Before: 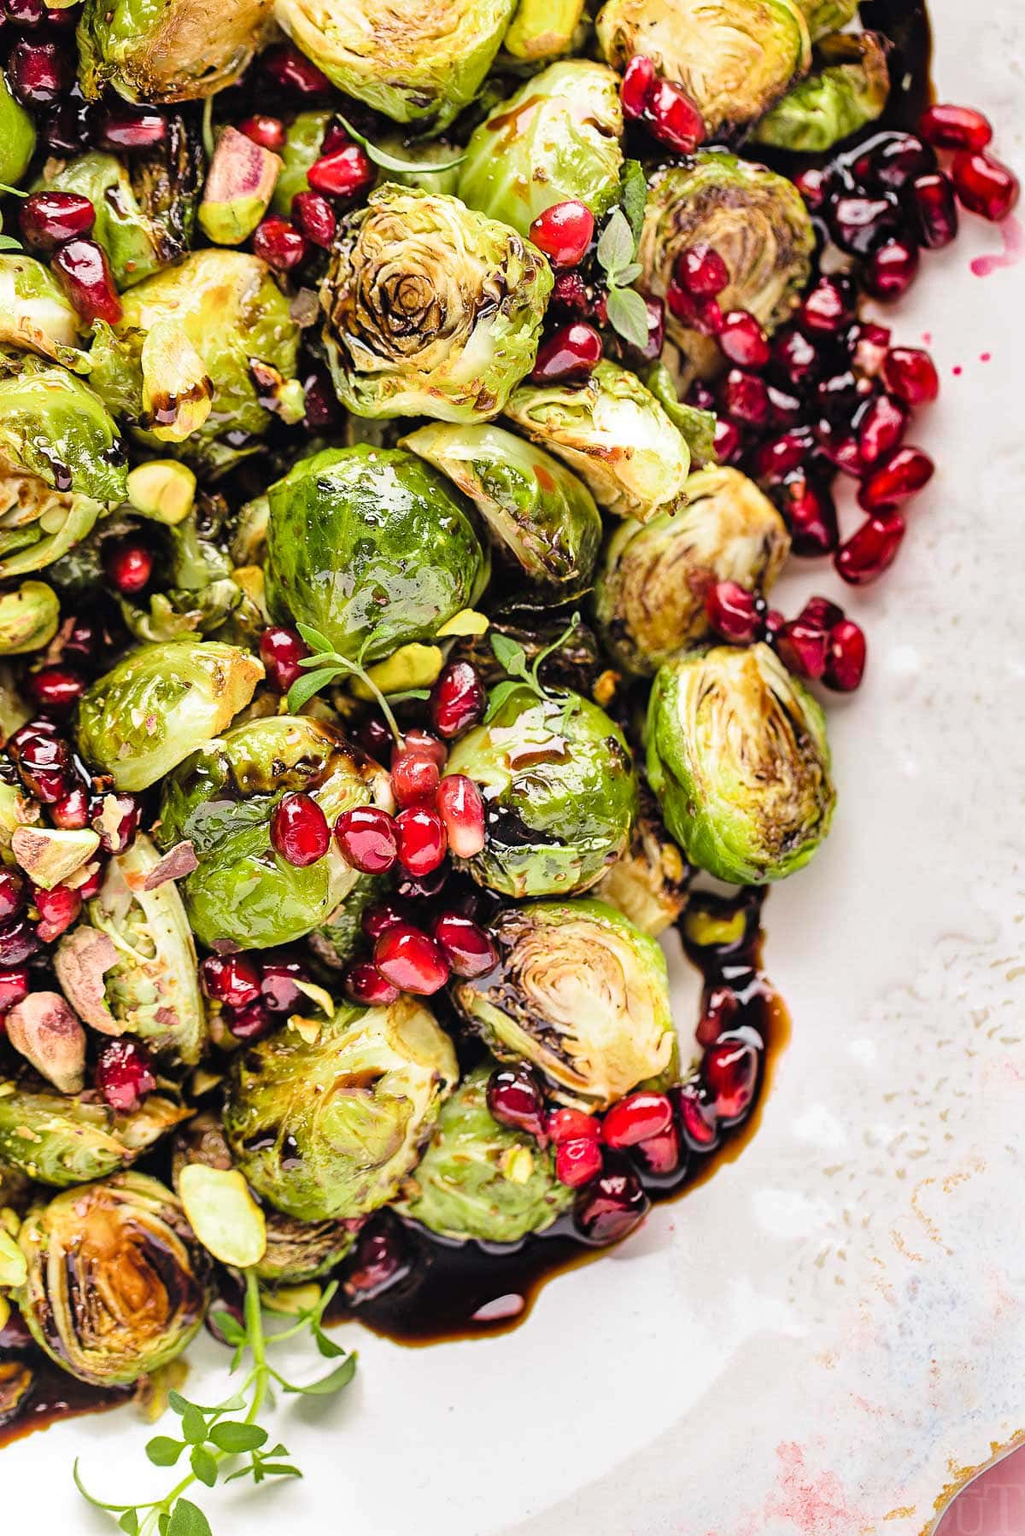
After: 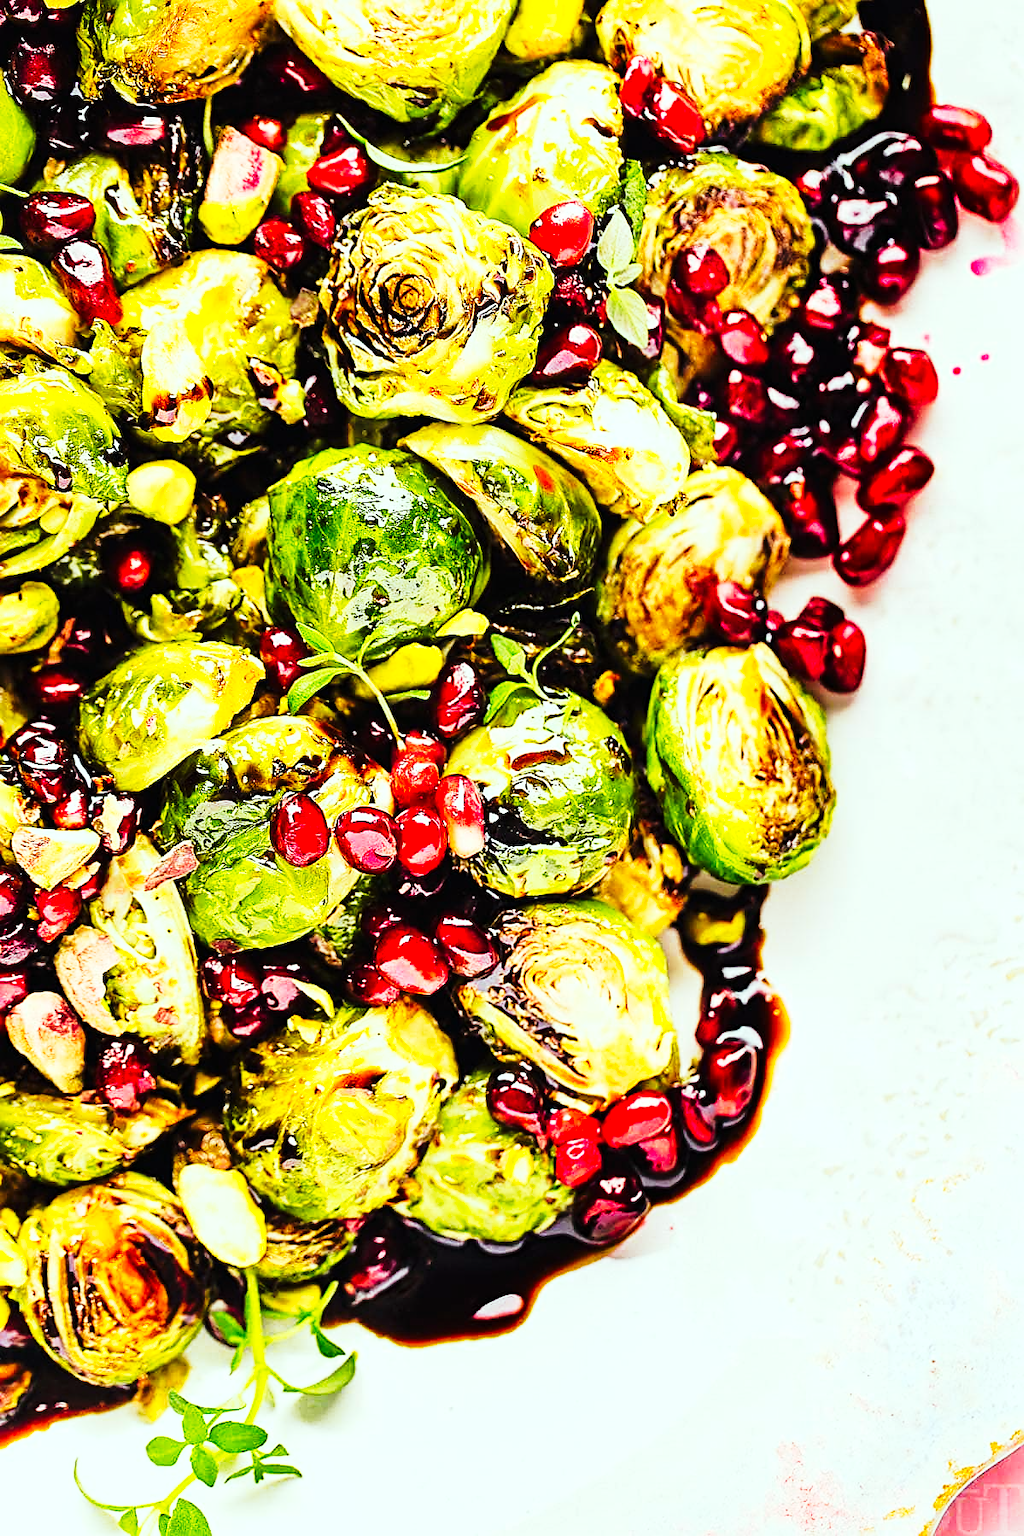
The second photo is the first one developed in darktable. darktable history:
sharpen: amount 0.589
color correction: highlights a* -6.66, highlights b* 0.429
tone curve: curves: ch0 [(0, 0) (0.236, 0.124) (0.373, 0.304) (0.542, 0.593) (0.737, 0.873) (1, 1)]; ch1 [(0, 0) (0.399, 0.328) (0.488, 0.484) (0.598, 0.624) (1, 1)]; ch2 [(0, 0) (0.448, 0.405) (0.523, 0.511) (0.592, 0.59) (1, 1)], preserve colors none
shadows and highlights: shadows 8.42, white point adjustment 1.03, highlights -38.52
contrast brightness saturation: contrast 0.228, brightness 0.099, saturation 0.291
